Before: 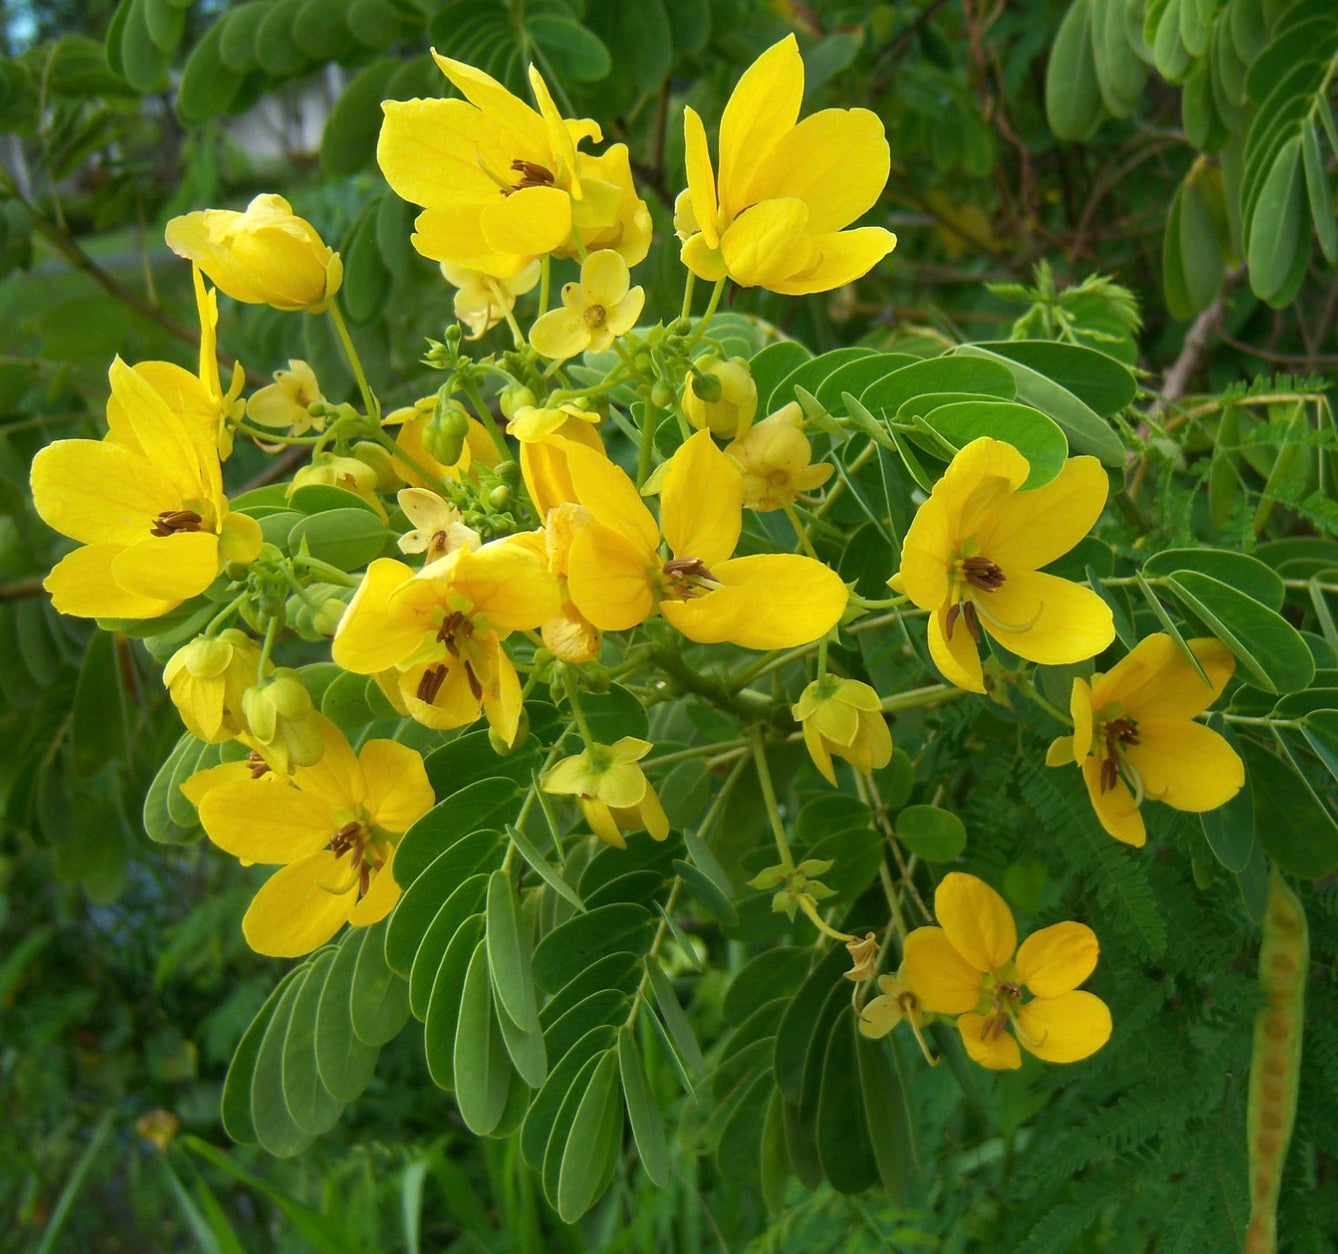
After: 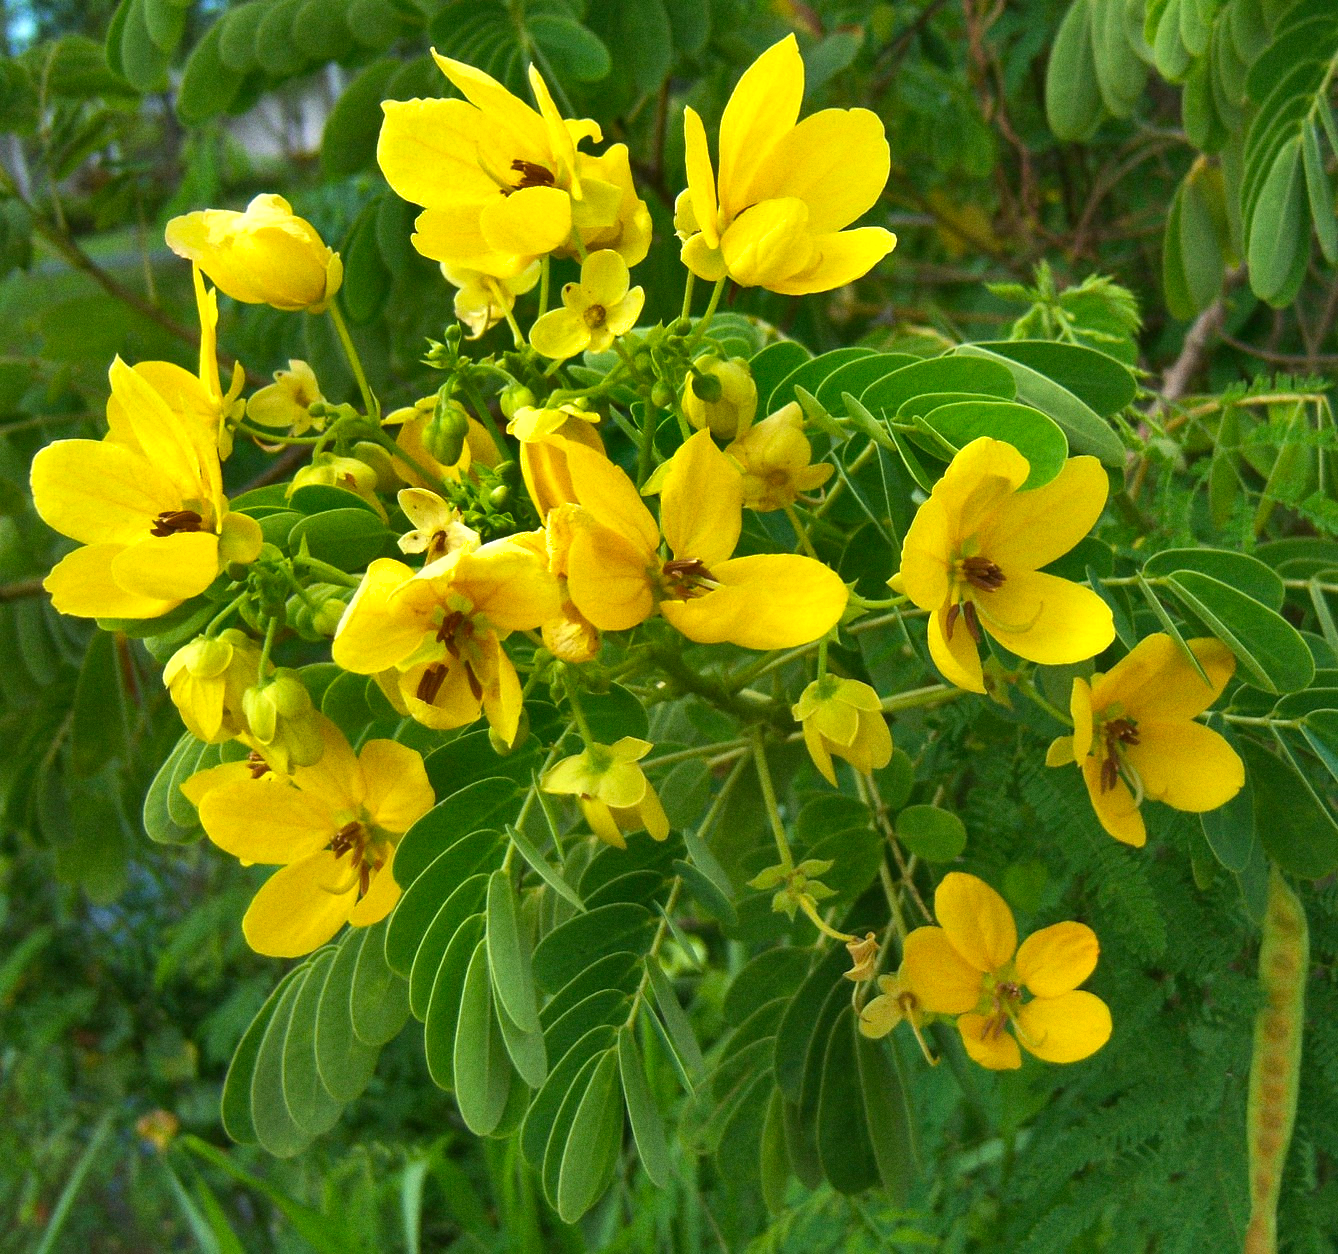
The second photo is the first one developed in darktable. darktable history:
shadows and highlights: shadows 80.73, white point adjustment -9.07, highlights -61.46, soften with gaussian
grain: on, module defaults
exposure: black level correction 0, exposure 0.7 EV, compensate exposure bias true, compensate highlight preservation false
velvia: strength 9.25%
